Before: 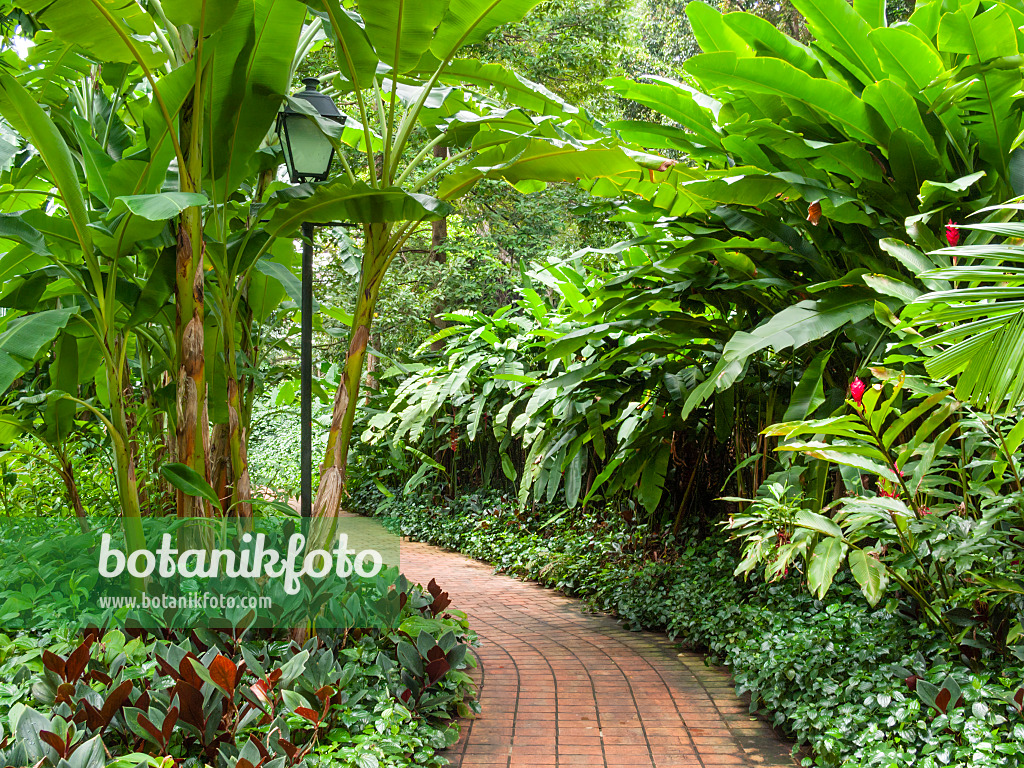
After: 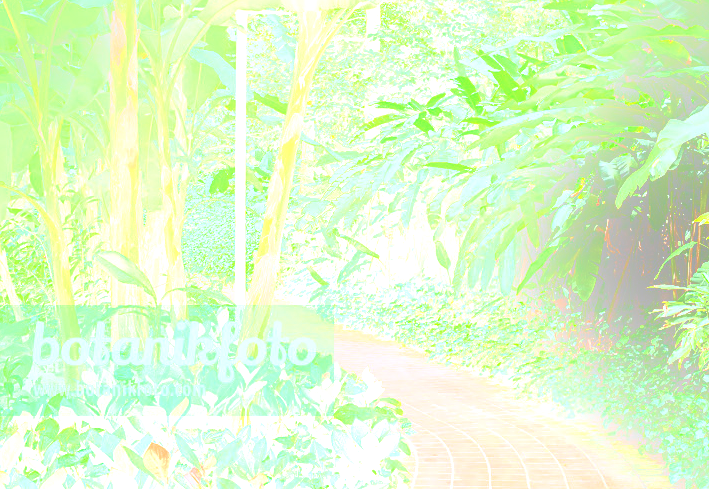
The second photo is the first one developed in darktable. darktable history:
crop: left 6.488%, top 27.668%, right 24.183%, bottom 8.656%
contrast brightness saturation: contrast 0.93, brightness 0.2
exposure: exposure 0.921 EV, compensate highlight preservation false
graduated density: on, module defaults
color calibration: illuminant custom, x 0.368, y 0.373, temperature 4330.32 K
shadows and highlights: soften with gaussian
bloom: size 25%, threshold 5%, strength 90%
